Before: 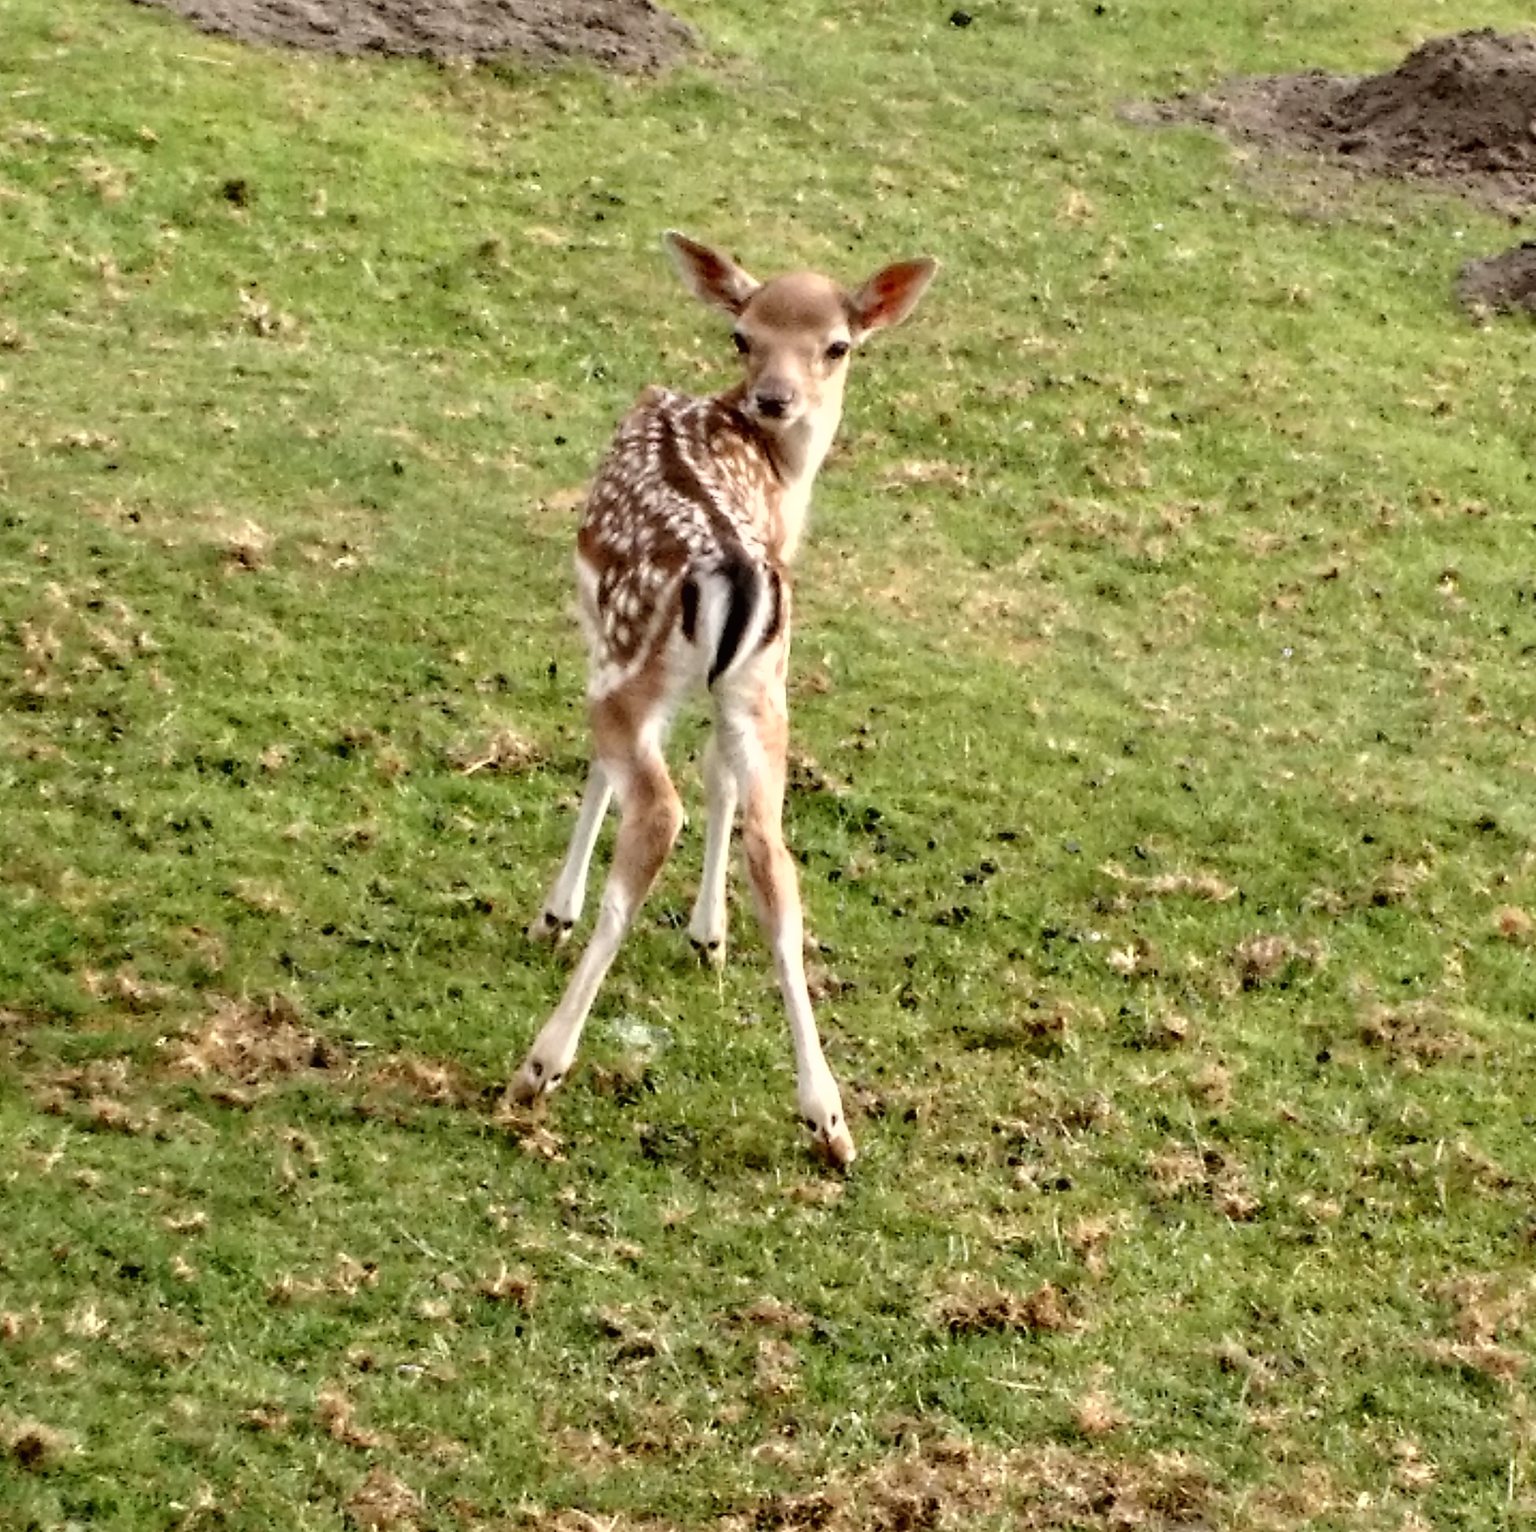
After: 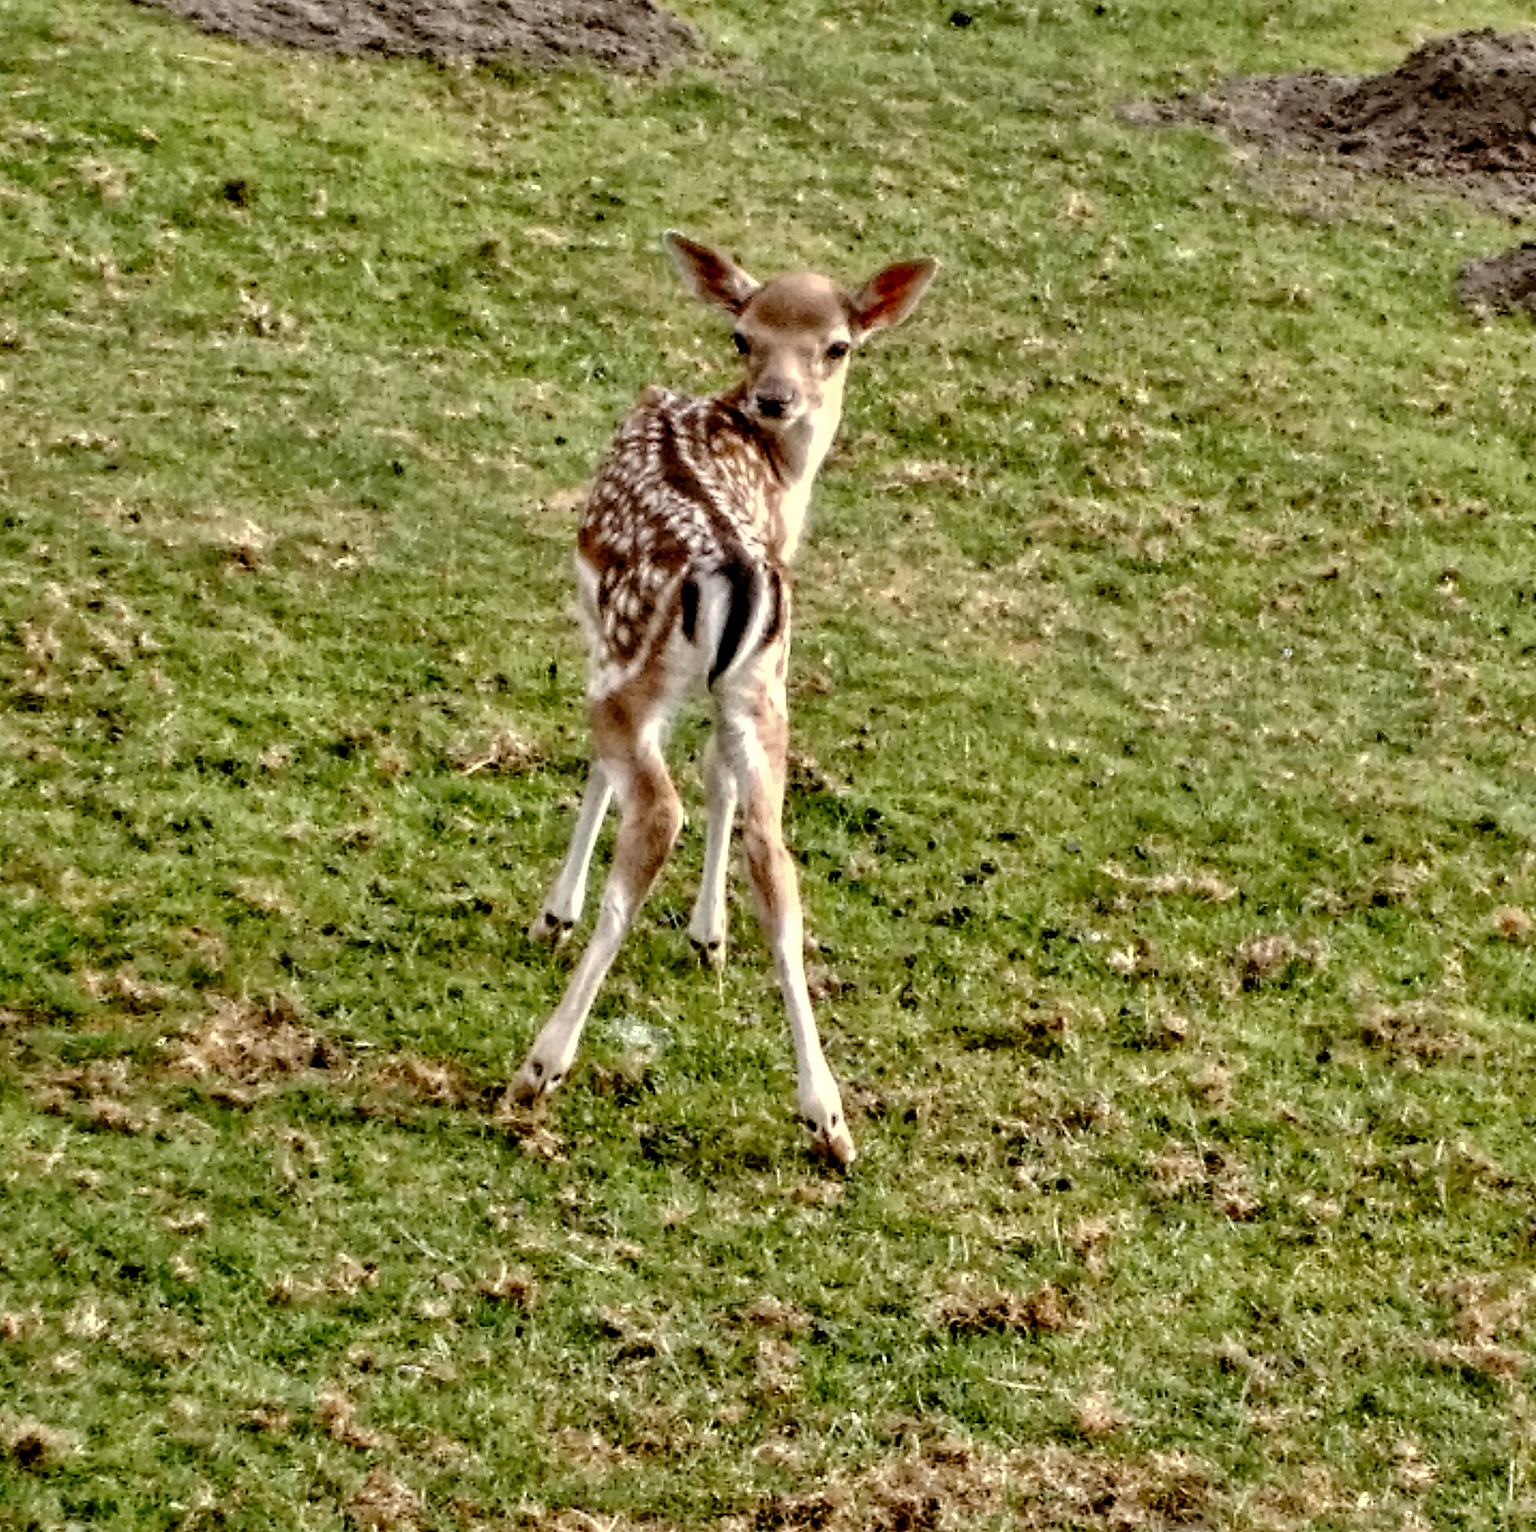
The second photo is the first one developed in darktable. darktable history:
tone curve: curves: ch0 [(0, 0) (0.003, 0.002) (0.011, 0.006) (0.025, 0.013) (0.044, 0.019) (0.069, 0.032) (0.1, 0.056) (0.136, 0.095) (0.177, 0.144) (0.224, 0.193) (0.277, 0.26) (0.335, 0.331) (0.399, 0.405) (0.468, 0.479) (0.543, 0.552) (0.623, 0.624) (0.709, 0.699) (0.801, 0.772) (0.898, 0.856) (1, 1)], preserve colors none
local contrast: highlights 100%, shadows 100%, detail 200%, midtone range 0.2
shadows and highlights: white point adjustment -3.64, highlights -63.34, highlights color adjustment 42%, soften with gaussian
